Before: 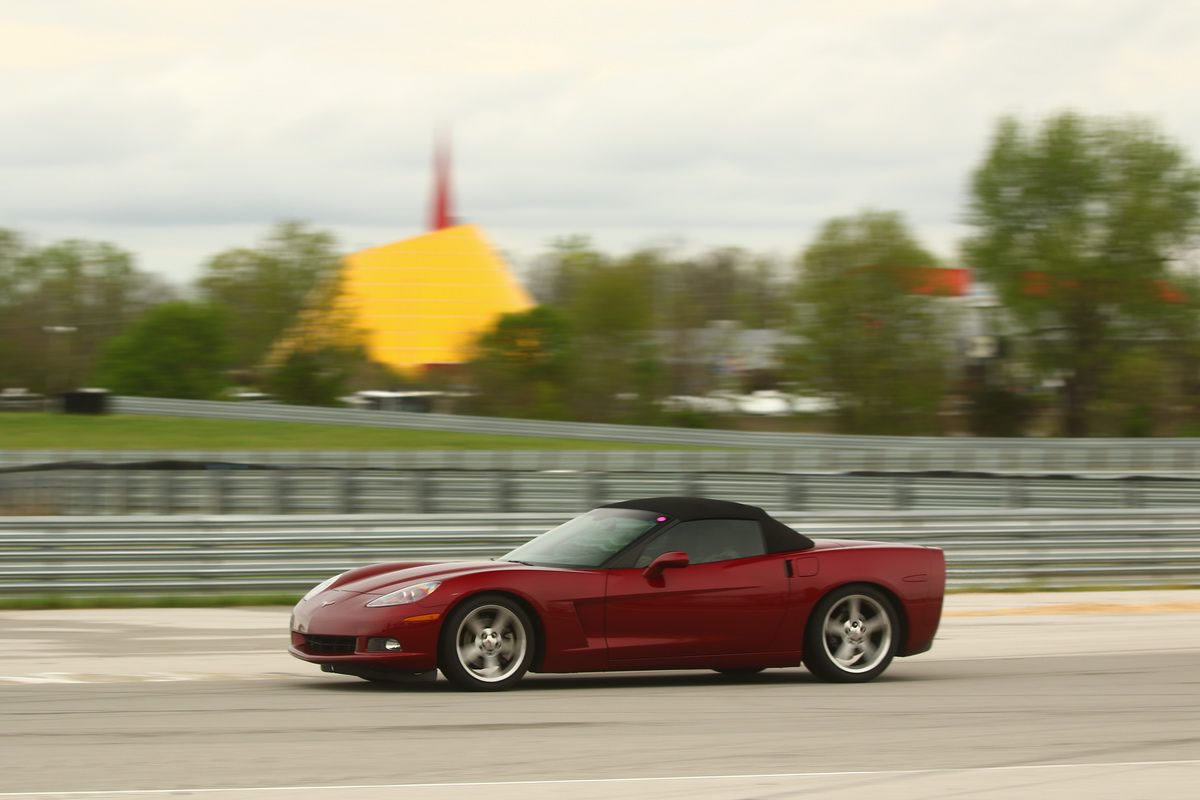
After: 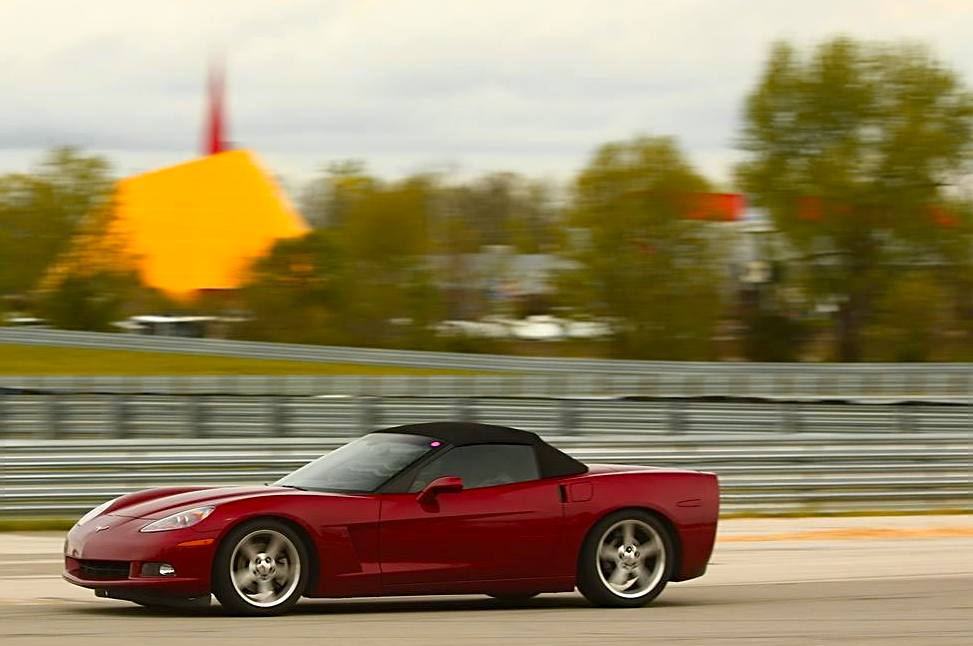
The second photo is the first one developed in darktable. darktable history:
haze removal: compatibility mode true, adaptive false
sharpen: on, module defaults
crop: left 18.889%, top 9.394%, right 0%, bottom 9.751%
color zones: curves: ch0 [(0, 0.499) (0.143, 0.5) (0.286, 0.5) (0.429, 0.476) (0.571, 0.284) (0.714, 0.243) (0.857, 0.449) (1, 0.499)]; ch1 [(0, 0.532) (0.143, 0.645) (0.286, 0.696) (0.429, 0.211) (0.571, 0.504) (0.714, 0.493) (0.857, 0.495) (1, 0.532)]; ch2 [(0, 0.5) (0.143, 0.5) (0.286, 0.427) (0.429, 0.324) (0.571, 0.5) (0.714, 0.5) (0.857, 0.5) (1, 0.5)]
